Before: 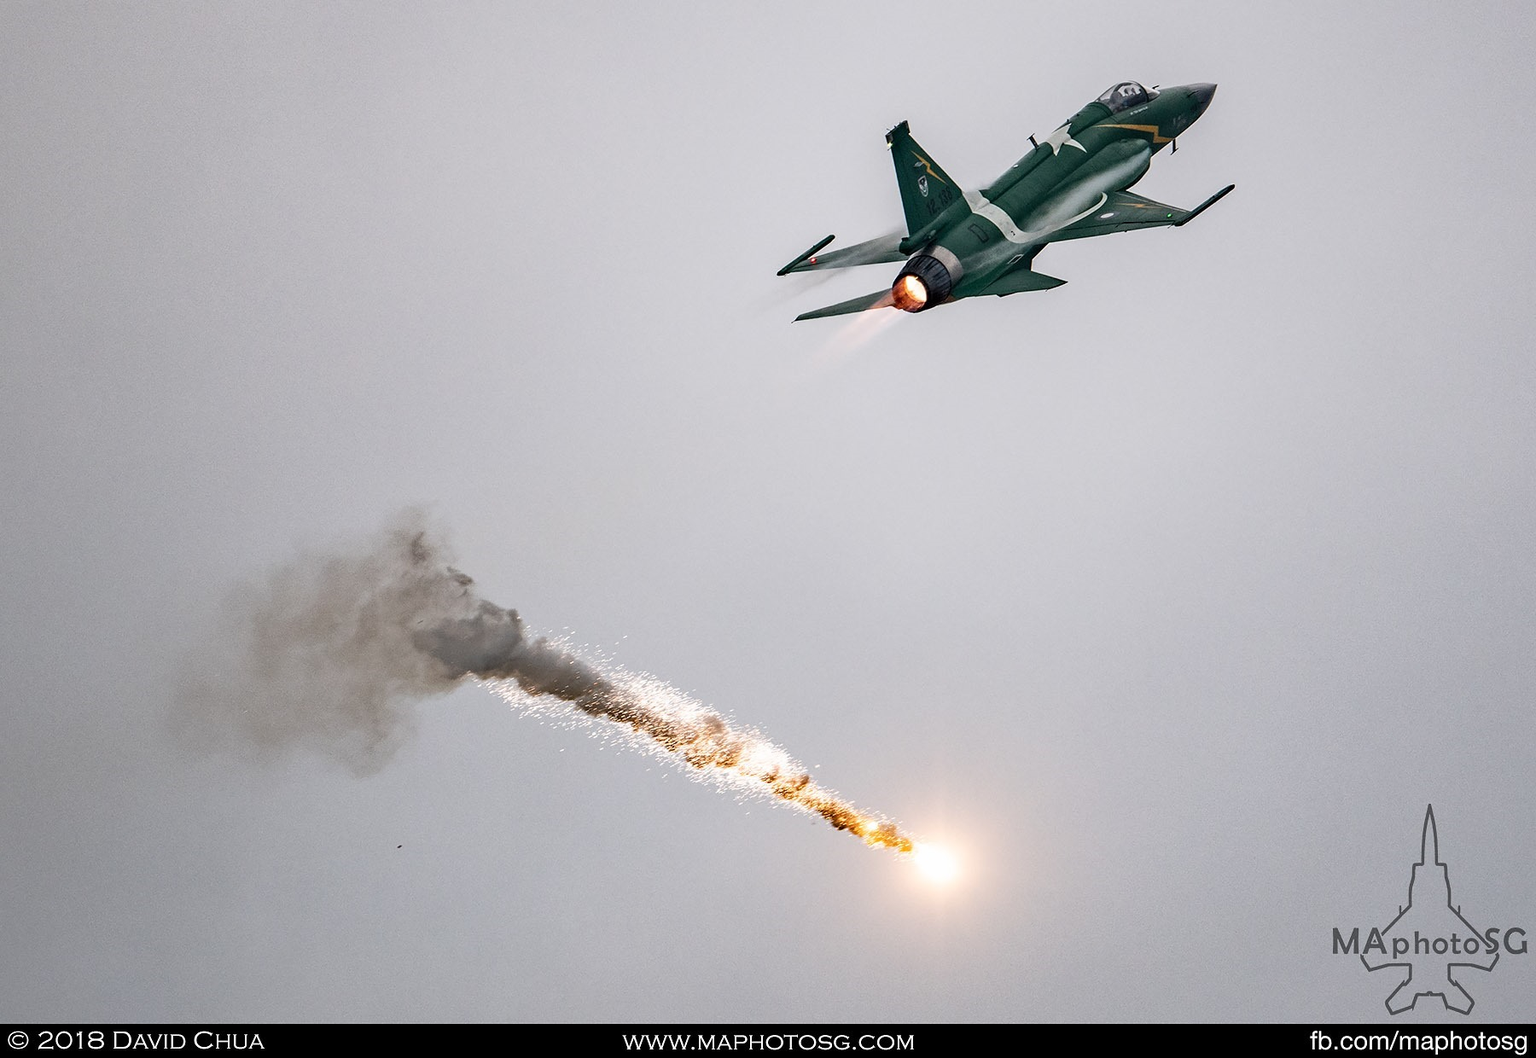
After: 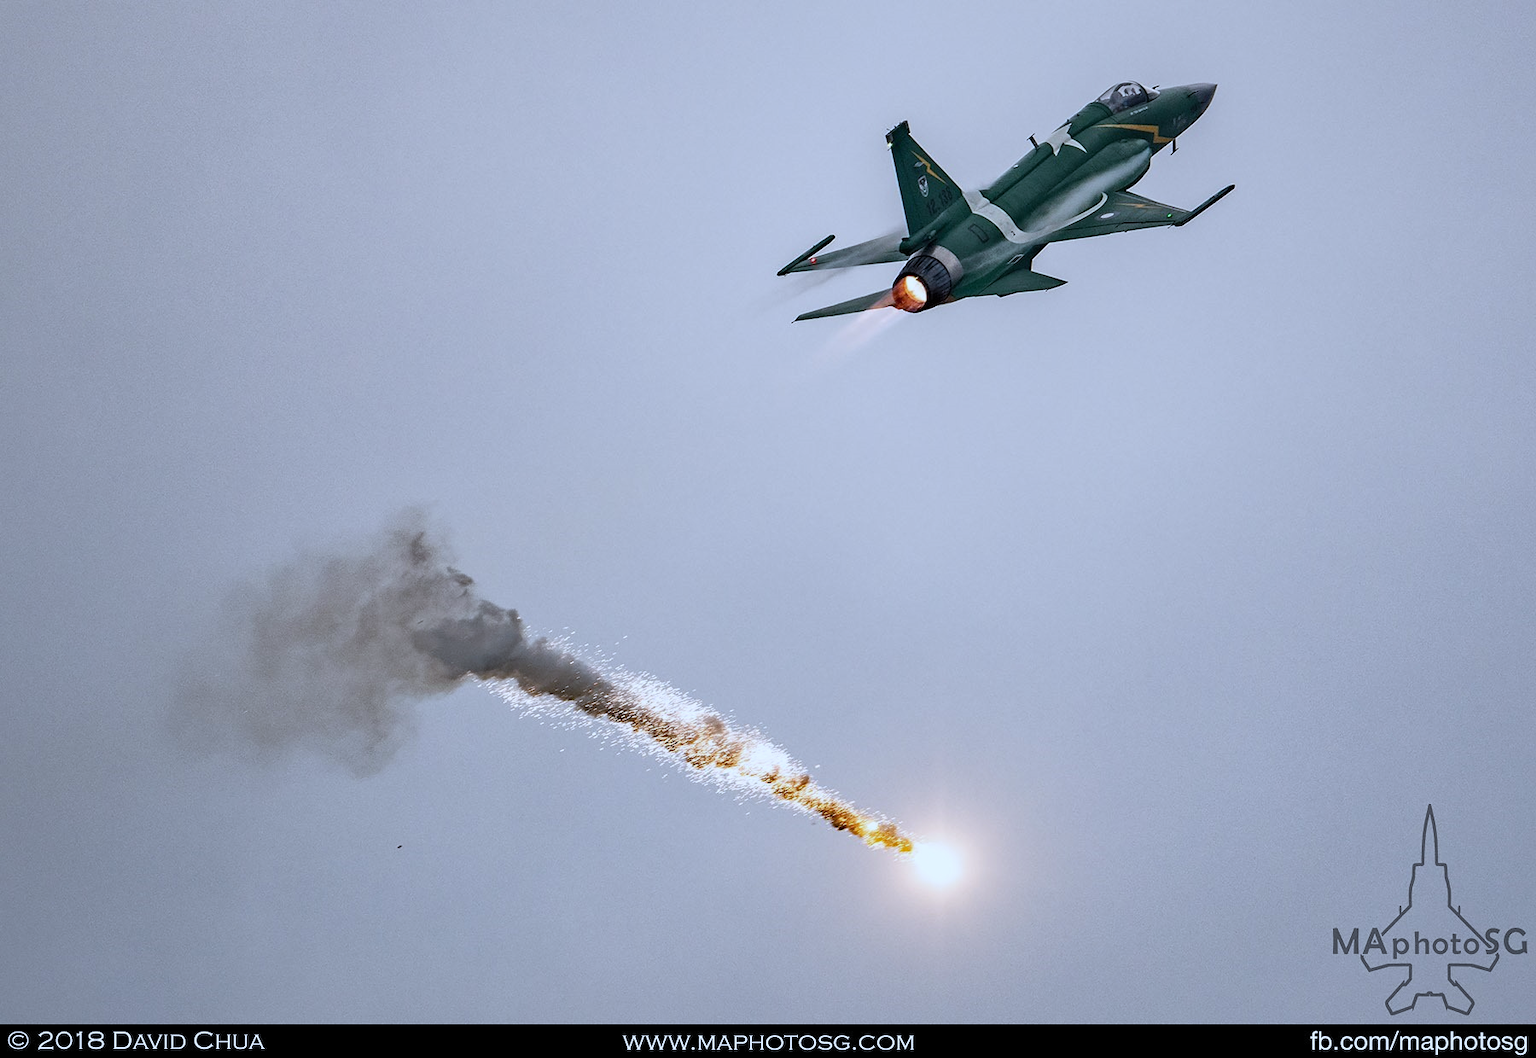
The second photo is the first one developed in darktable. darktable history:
white balance: red 0.931, blue 1.11
shadows and highlights: shadows 25, white point adjustment -3, highlights -30
